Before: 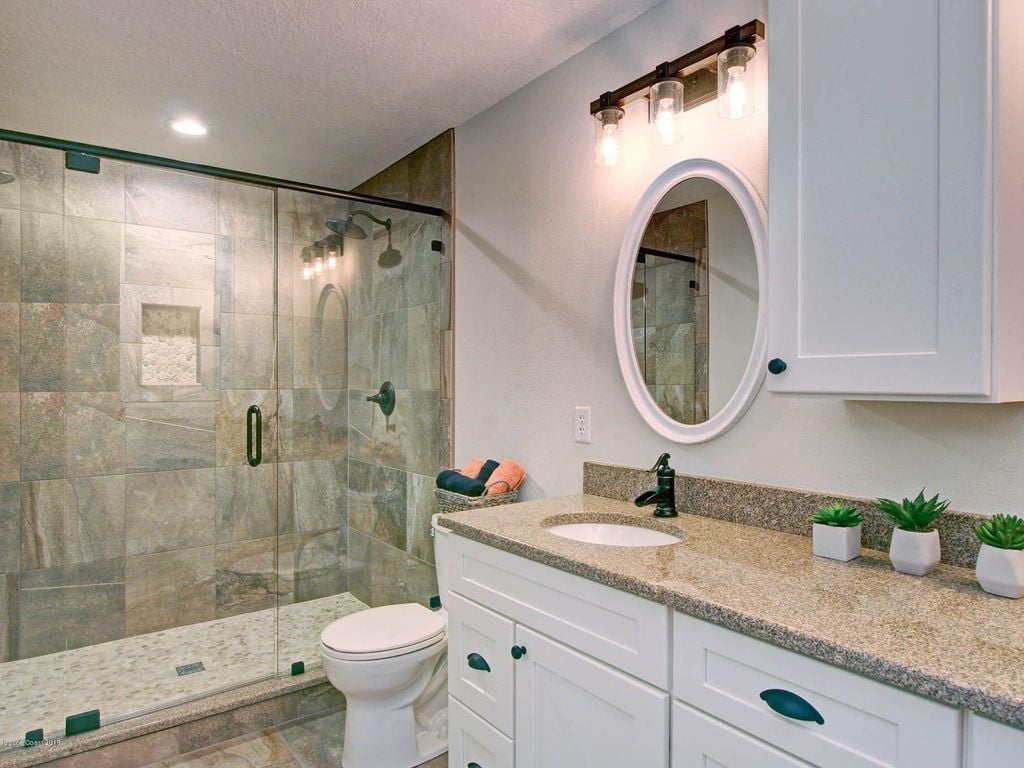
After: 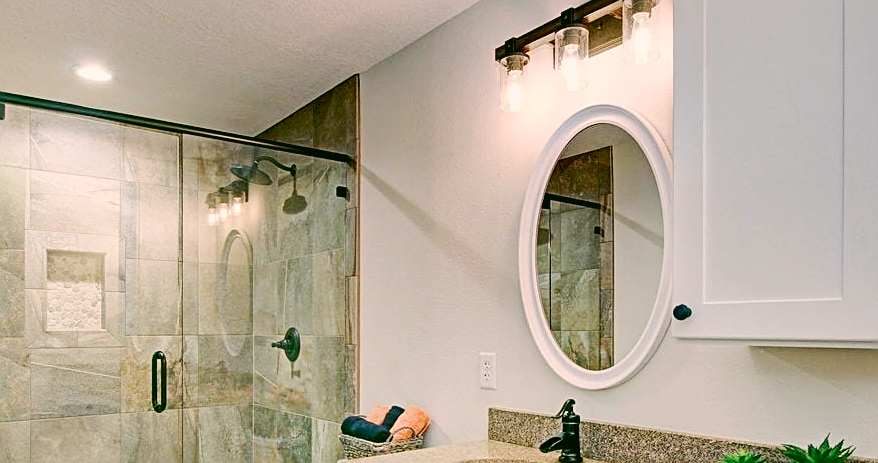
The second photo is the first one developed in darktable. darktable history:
exposure: black level correction 0.007, exposure 0.155 EV, compensate exposure bias true, compensate highlight preservation false
crop and rotate: left 9.366%, top 7.097%, right 4.821%, bottom 32.502%
color correction: highlights a* 4.24, highlights b* 4.96, shadows a* -7.53, shadows b* 4.94
sharpen: on, module defaults
tone curve: curves: ch0 [(0, 0.02) (0.063, 0.058) (0.262, 0.243) (0.447, 0.468) (0.544, 0.596) (0.805, 0.823) (1, 0.952)]; ch1 [(0, 0) (0.339, 0.31) (0.417, 0.401) (0.452, 0.455) (0.482, 0.483) (0.502, 0.499) (0.517, 0.506) (0.55, 0.542) (0.588, 0.604) (0.729, 0.782) (1, 1)]; ch2 [(0, 0) (0.346, 0.34) (0.431, 0.45) (0.485, 0.487) (0.5, 0.496) (0.527, 0.526) (0.56, 0.574) (0.613, 0.642) (0.679, 0.703) (1, 1)], preserve colors none
